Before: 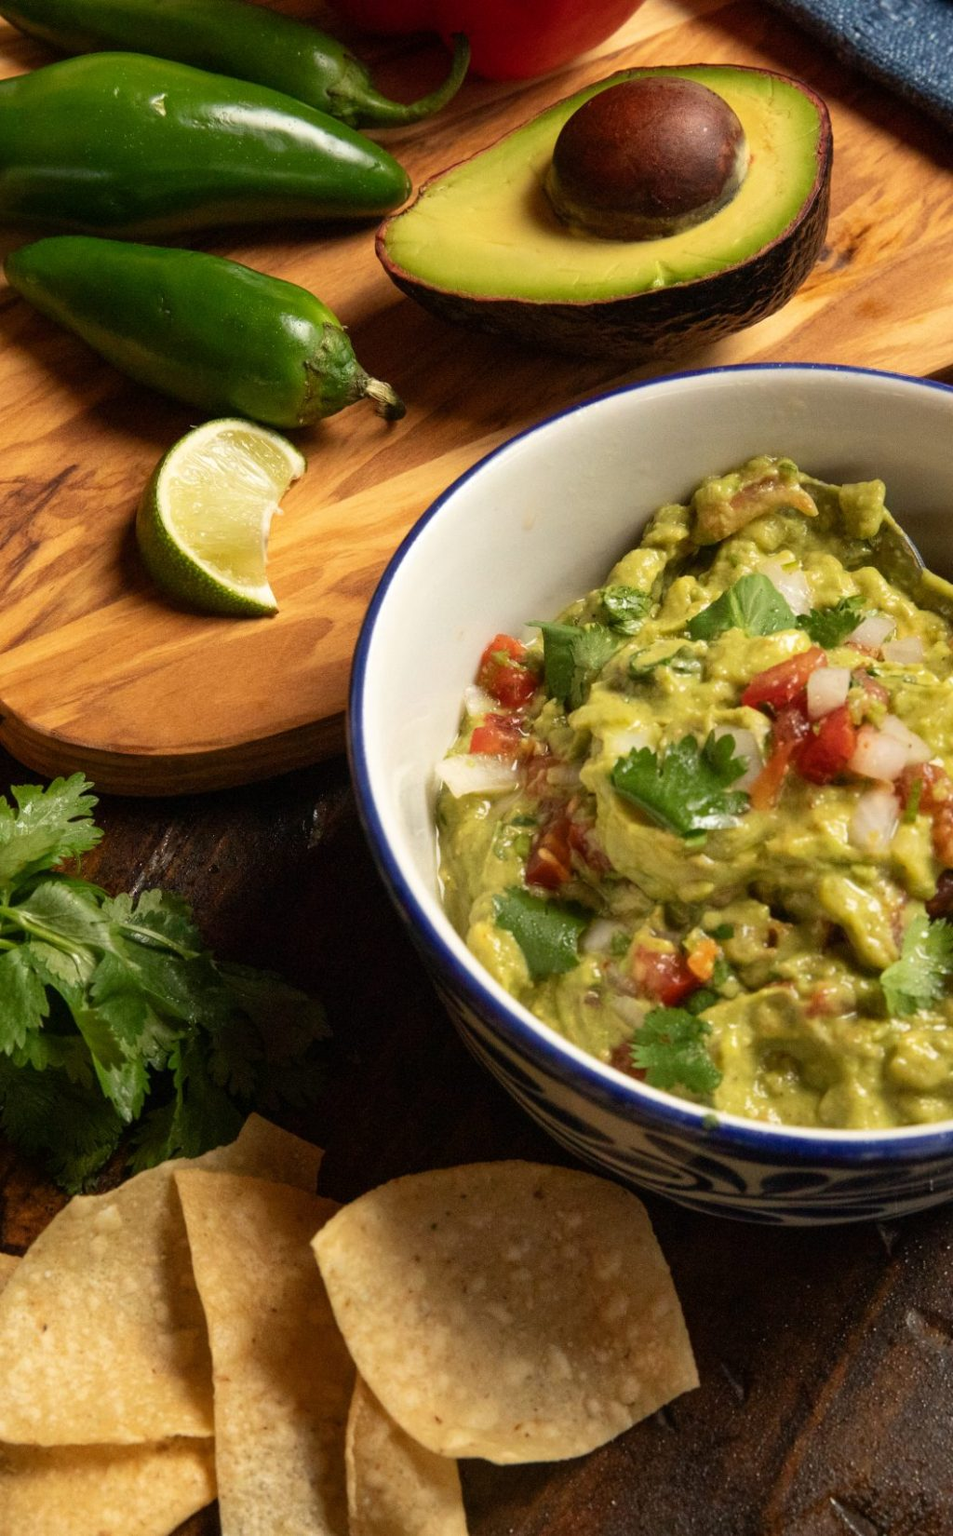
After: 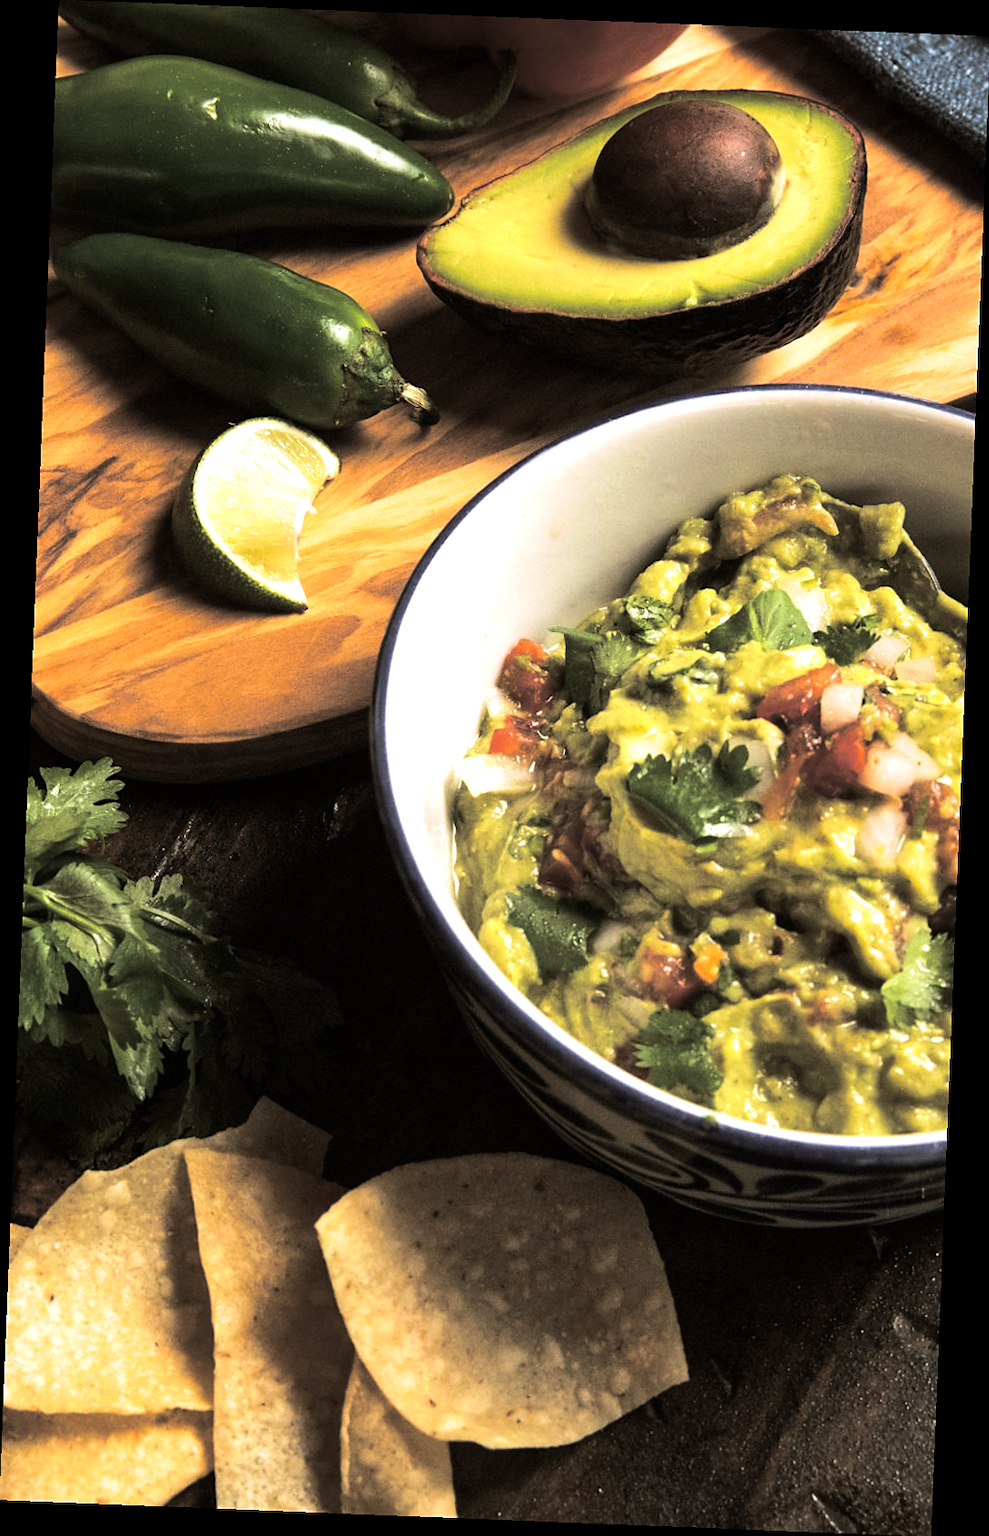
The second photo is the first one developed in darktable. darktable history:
rotate and perspective: rotation 2.27°, automatic cropping off
sharpen: radius 1.458, amount 0.398, threshold 1.271
split-toning: shadows › hue 46.8°, shadows › saturation 0.17, highlights › hue 316.8°, highlights › saturation 0.27, balance -51.82
tone equalizer: -8 EV -0.75 EV, -7 EV -0.7 EV, -6 EV -0.6 EV, -5 EV -0.4 EV, -3 EV 0.4 EV, -2 EV 0.6 EV, -1 EV 0.7 EV, +0 EV 0.75 EV, edges refinement/feathering 500, mask exposure compensation -1.57 EV, preserve details no
